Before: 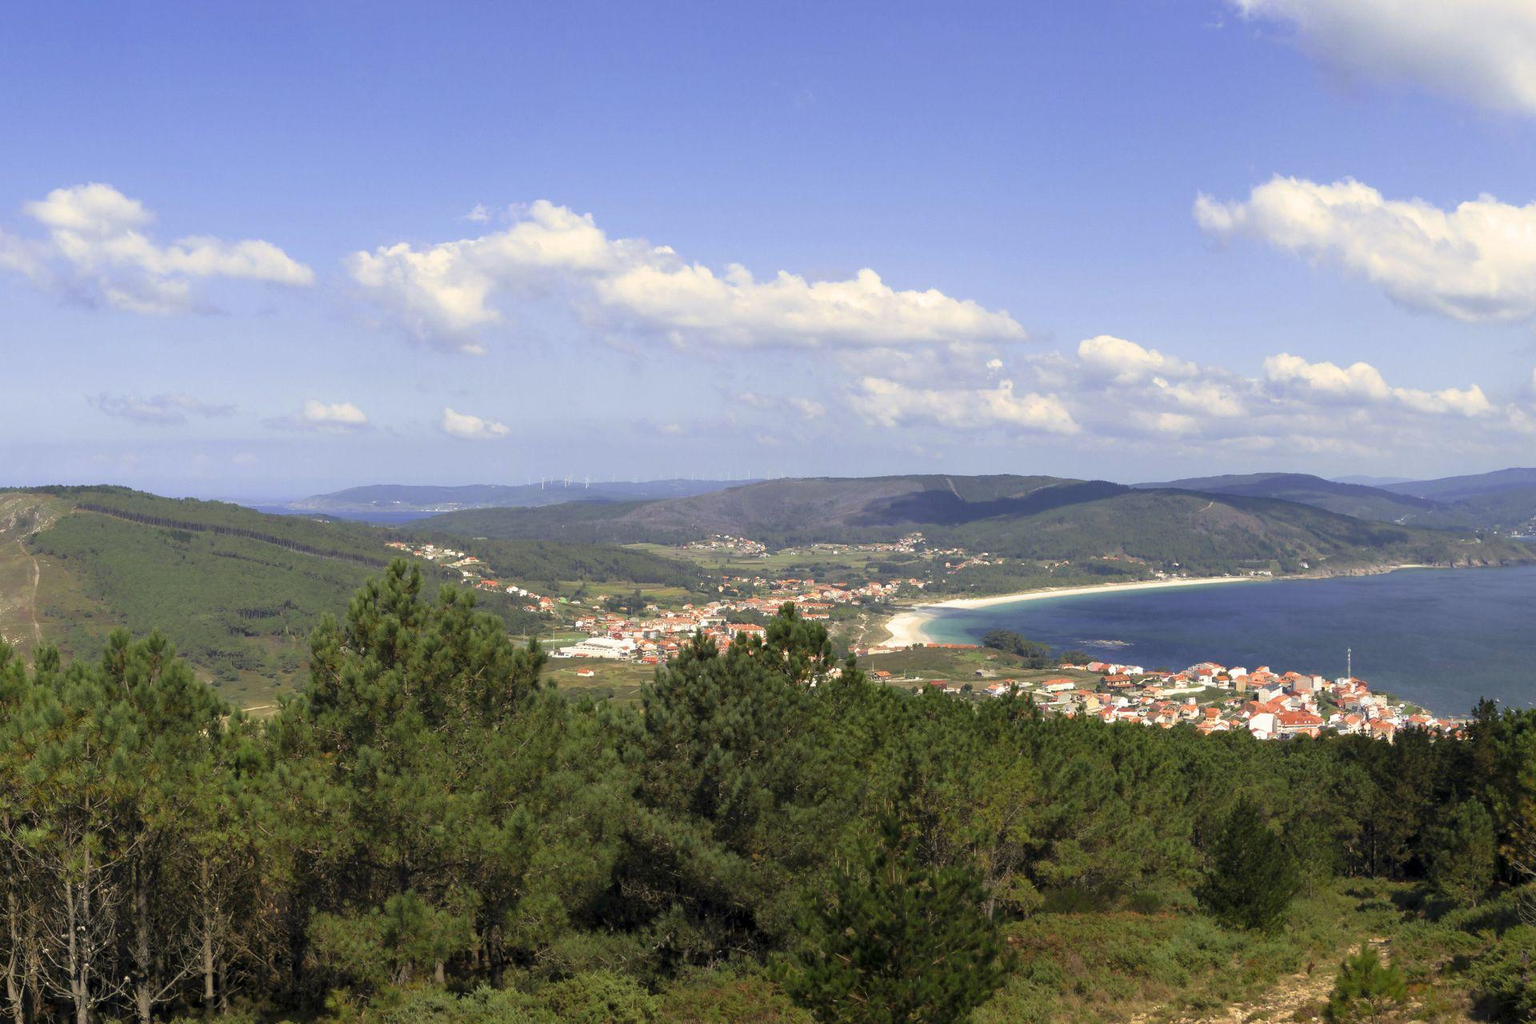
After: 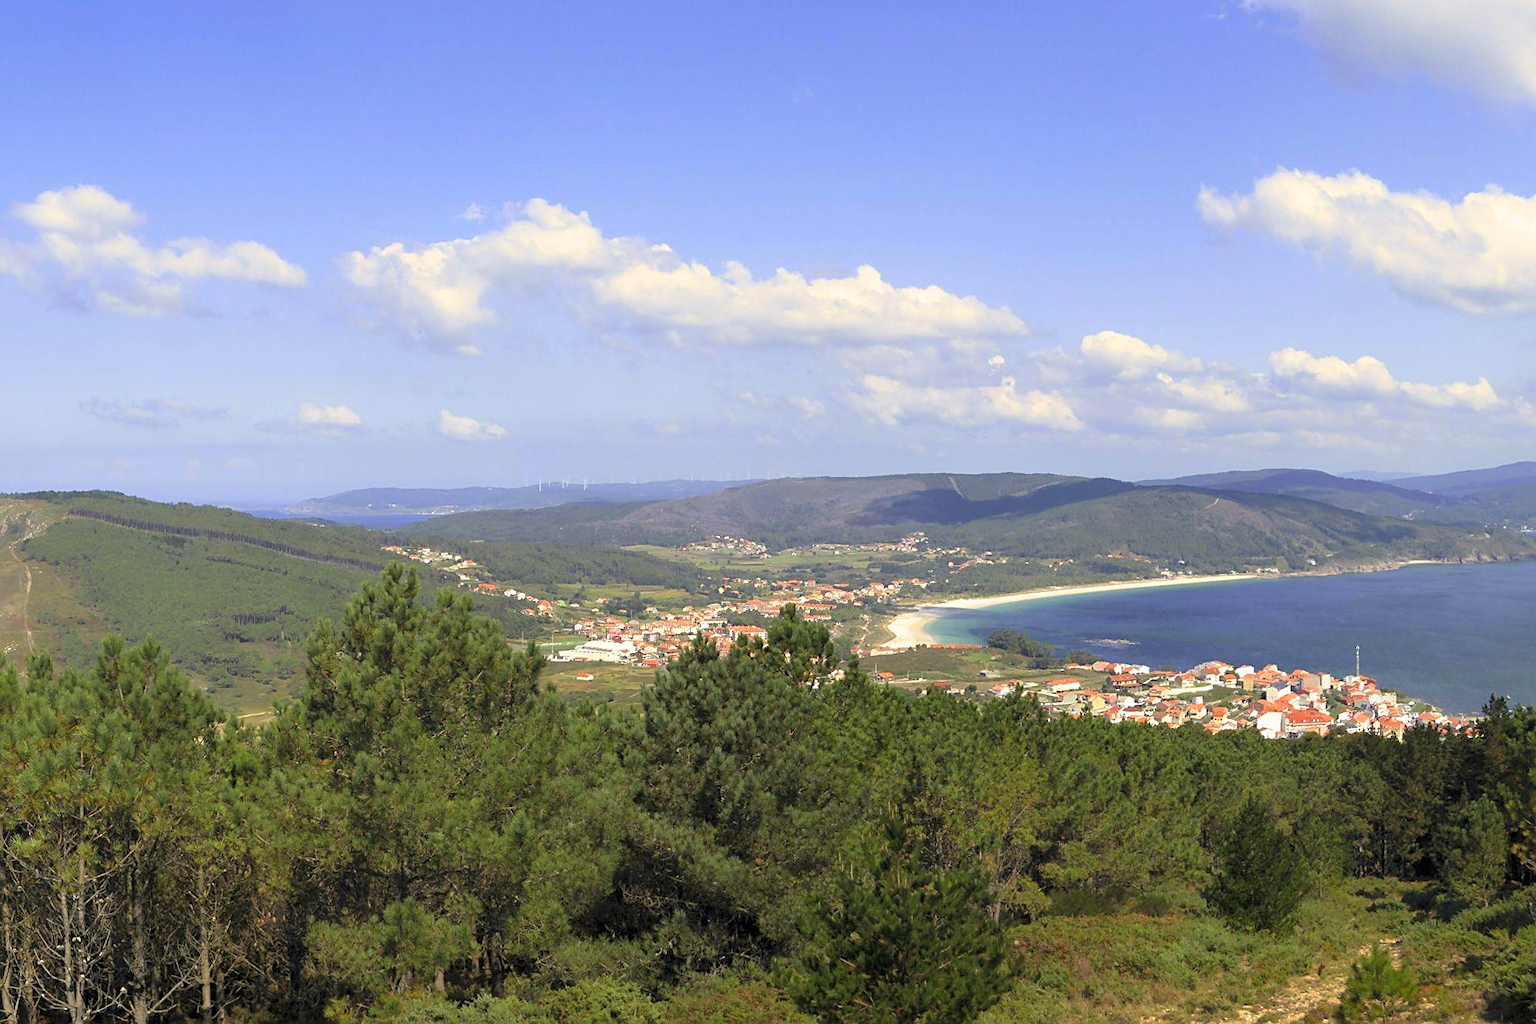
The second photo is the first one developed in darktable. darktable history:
rotate and perspective: rotation -0.45°, automatic cropping original format, crop left 0.008, crop right 0.992, crop top 0.012, crop bottom 0.988
sharpen: on, module defaults
contrast brightness saturation: brightness 0.09, saturation 0.19
